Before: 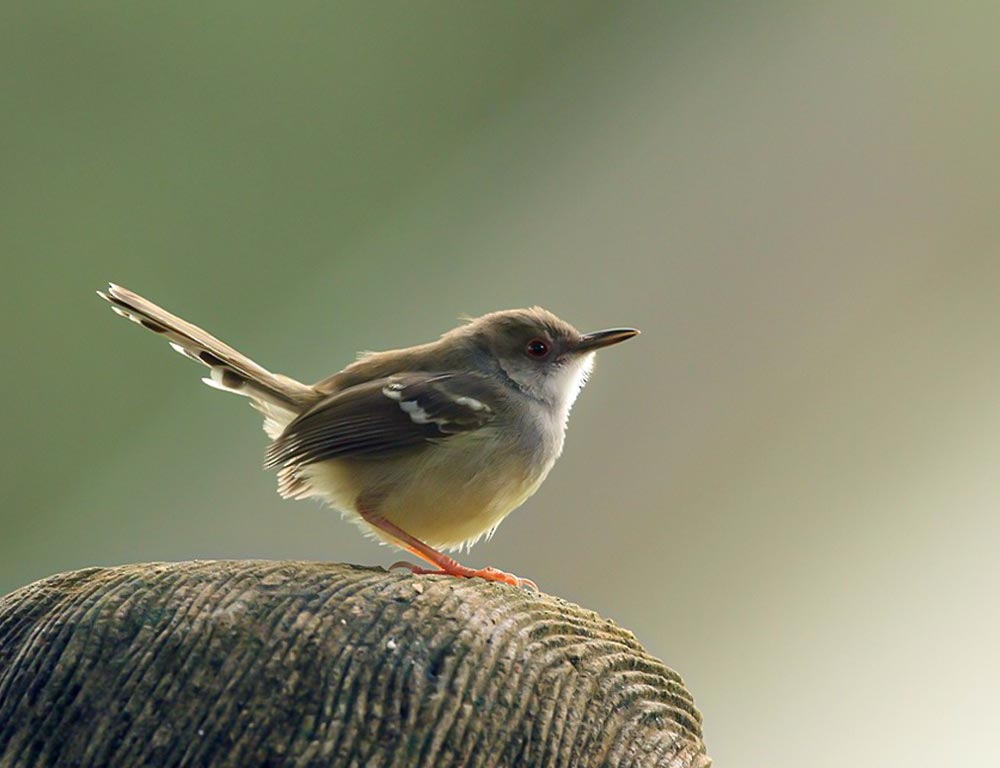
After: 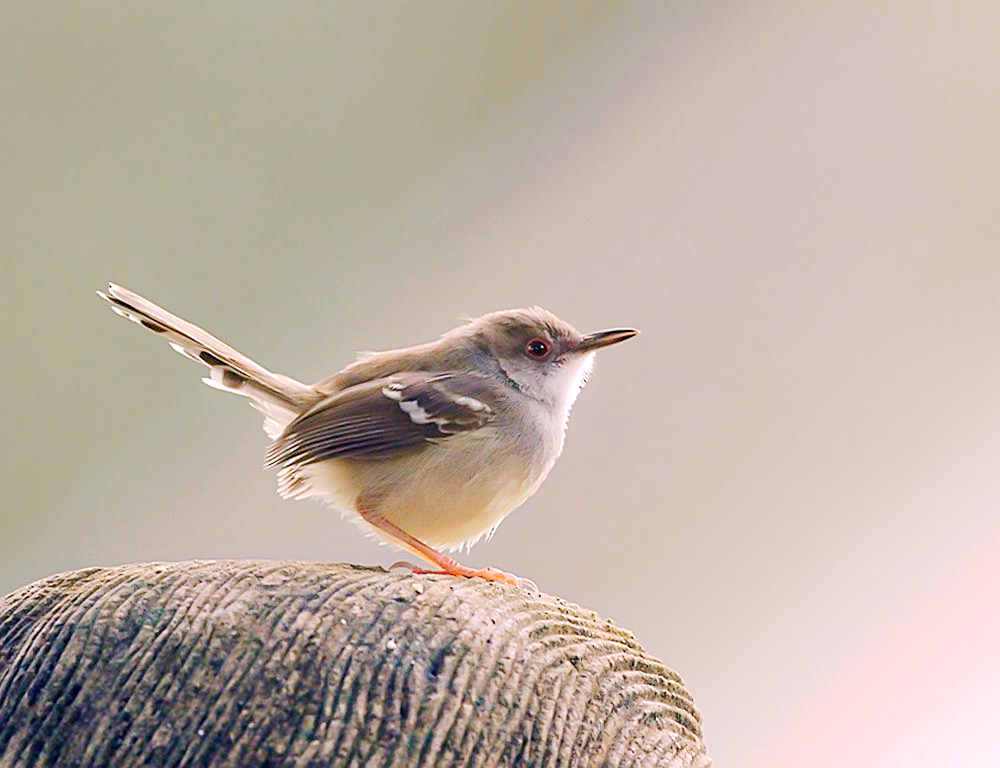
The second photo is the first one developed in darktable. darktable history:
white balance: red 1.188, blue 1.11
sharpen: on, module defaults
tone curve: curves: ch0 [(0, 0) (0.003, 0.021) (0.011, 0.033) (0.025, 0.059) (0.044, 0.097) (0.069, 0.141) (0.1, 0.186) (0.136, 0.237) (0.177, 0.298) (0.224, 0.378) (0.277, 0.47) (0.335, 0.542) (0.399, 0.605) (0.468, 0.678) (0.543, 0.724) (0.623, 0.787) (0.709, 0.829) (0.801, 0.875) (0.898, 0.912) (1, 1)], preserve colors none
